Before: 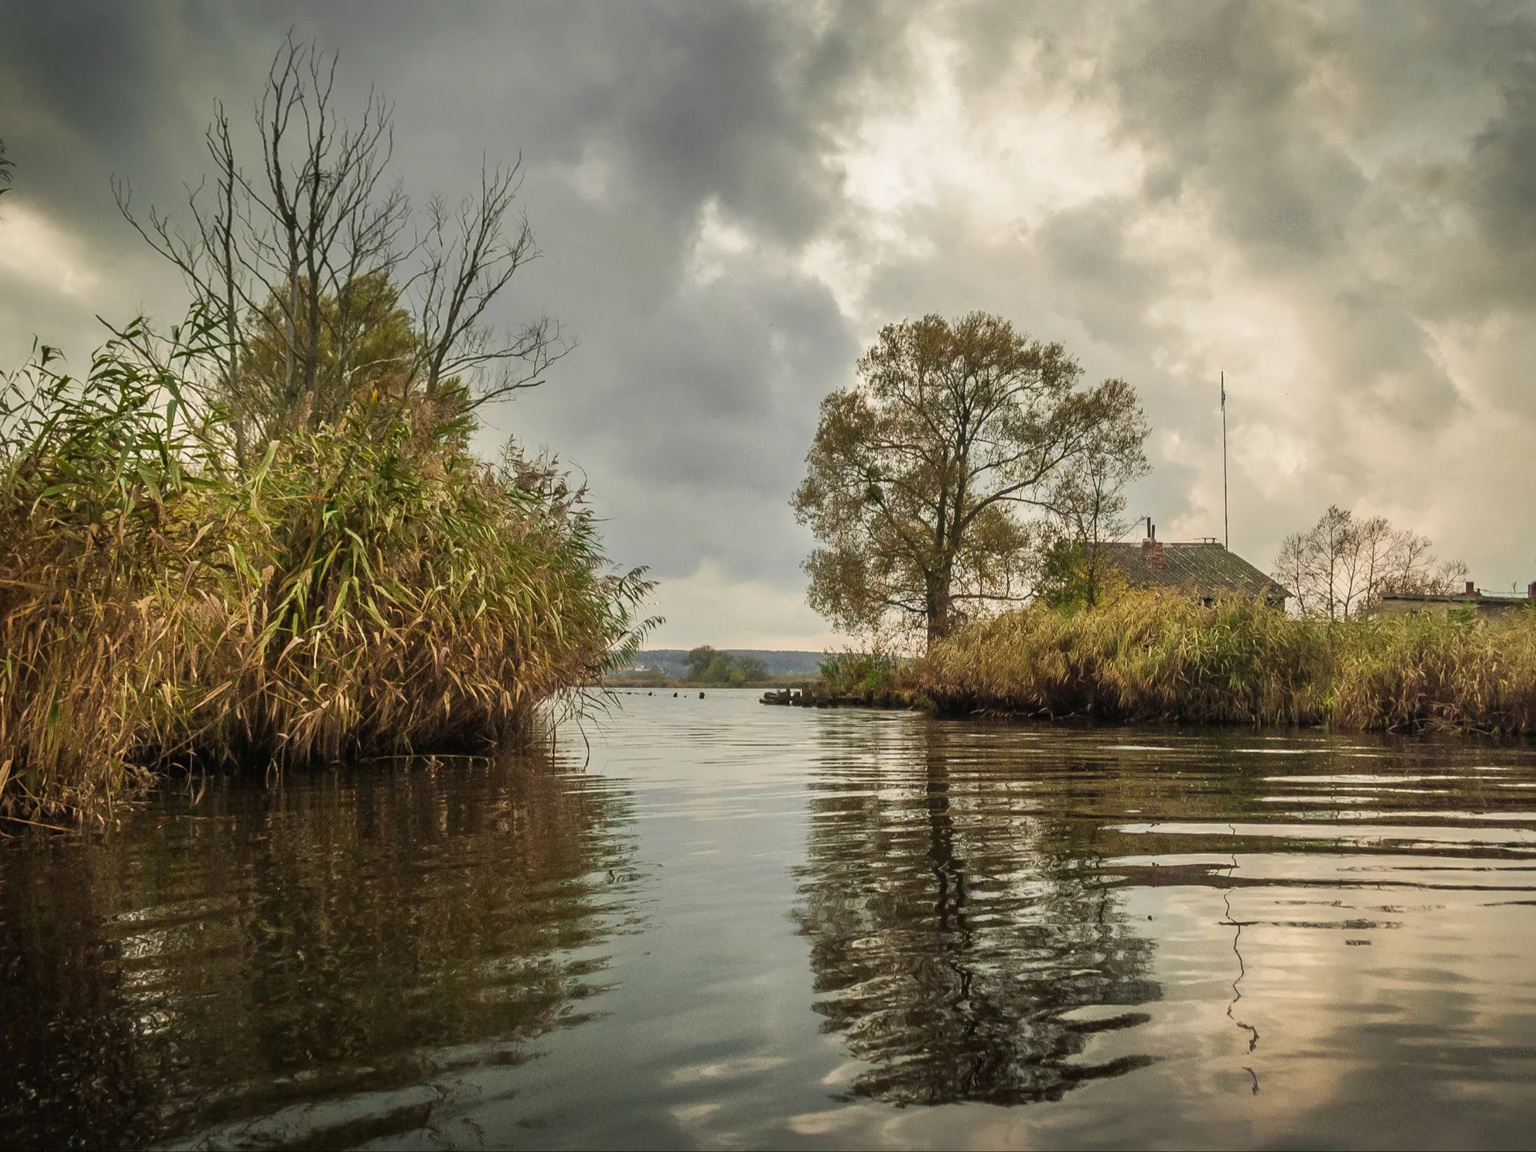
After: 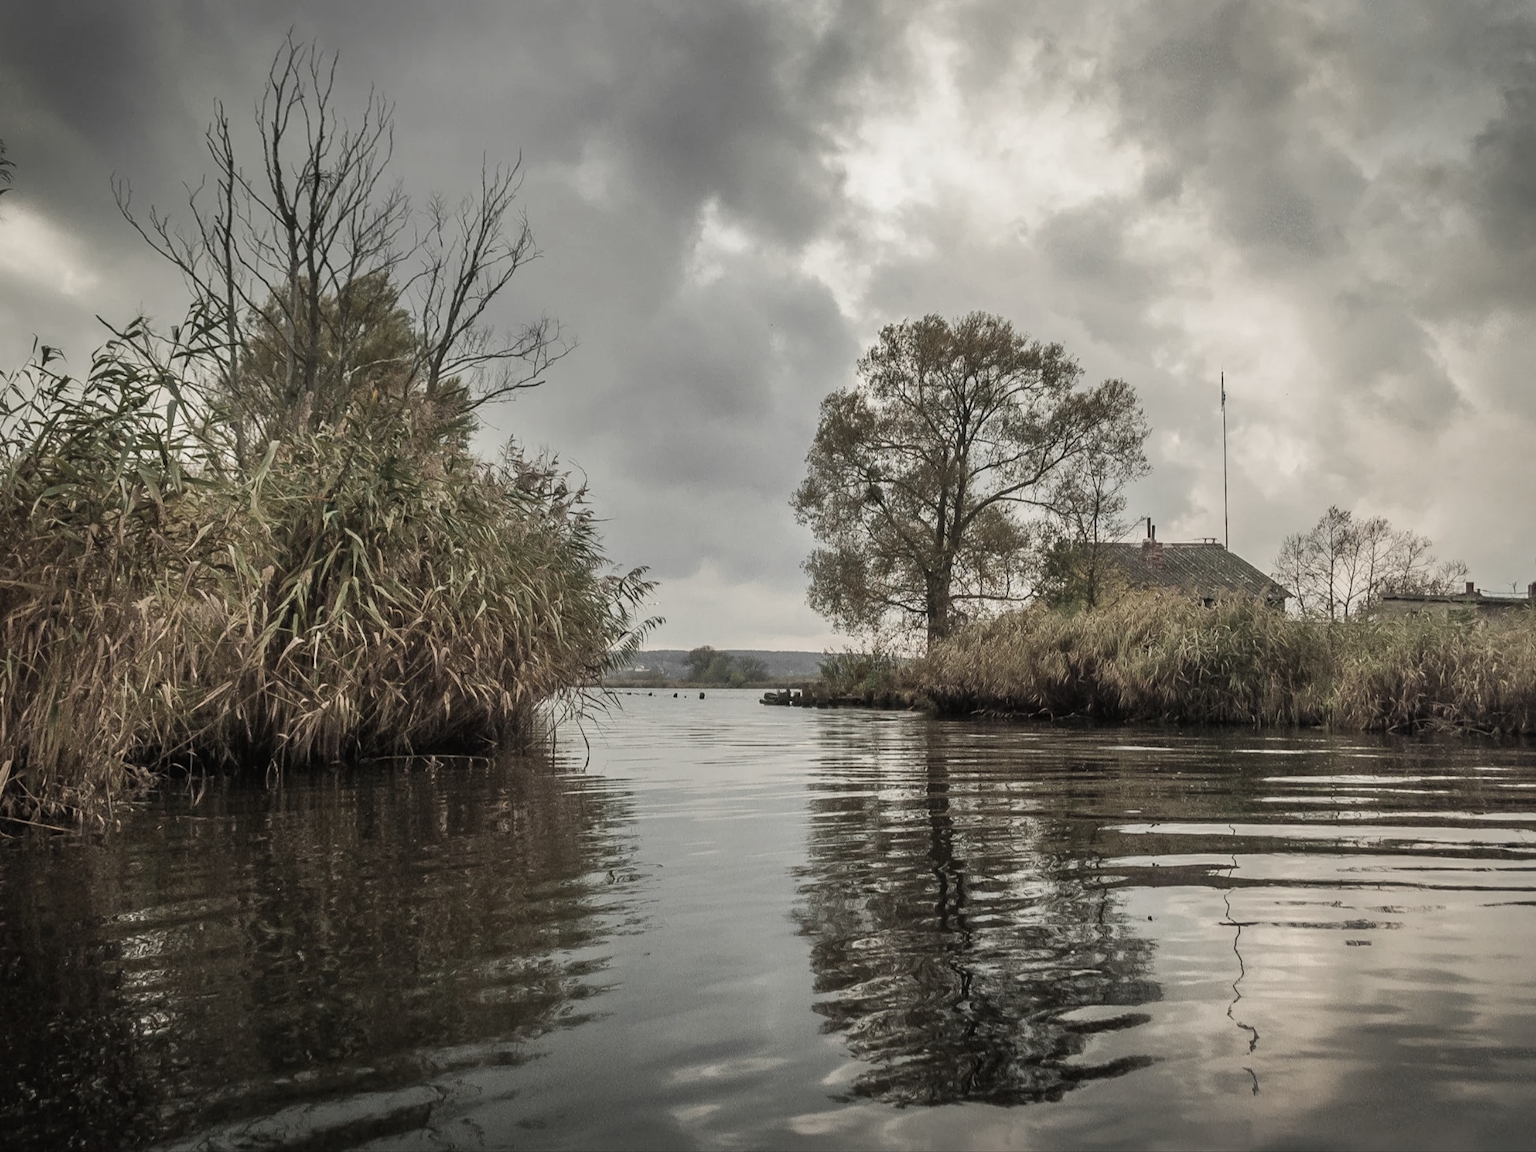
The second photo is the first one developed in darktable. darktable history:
exposure: compensate highlight preservation false
color zones: curves: ch0 [(0, 0.613) (0.01, 0.613) (0.245, 0.448) (0.498, 0.529) (0.642, 0.665) (0.879, 0.777) (0.99, 0.613)]; ch1 [(0, 0.035) (0.121, 0.189) (0.259, 0.197) (0.415, 0.061) (0.589, 0.022) (0.732, 0.022) (0.857, 0.026) (0.991, 0.053)]
